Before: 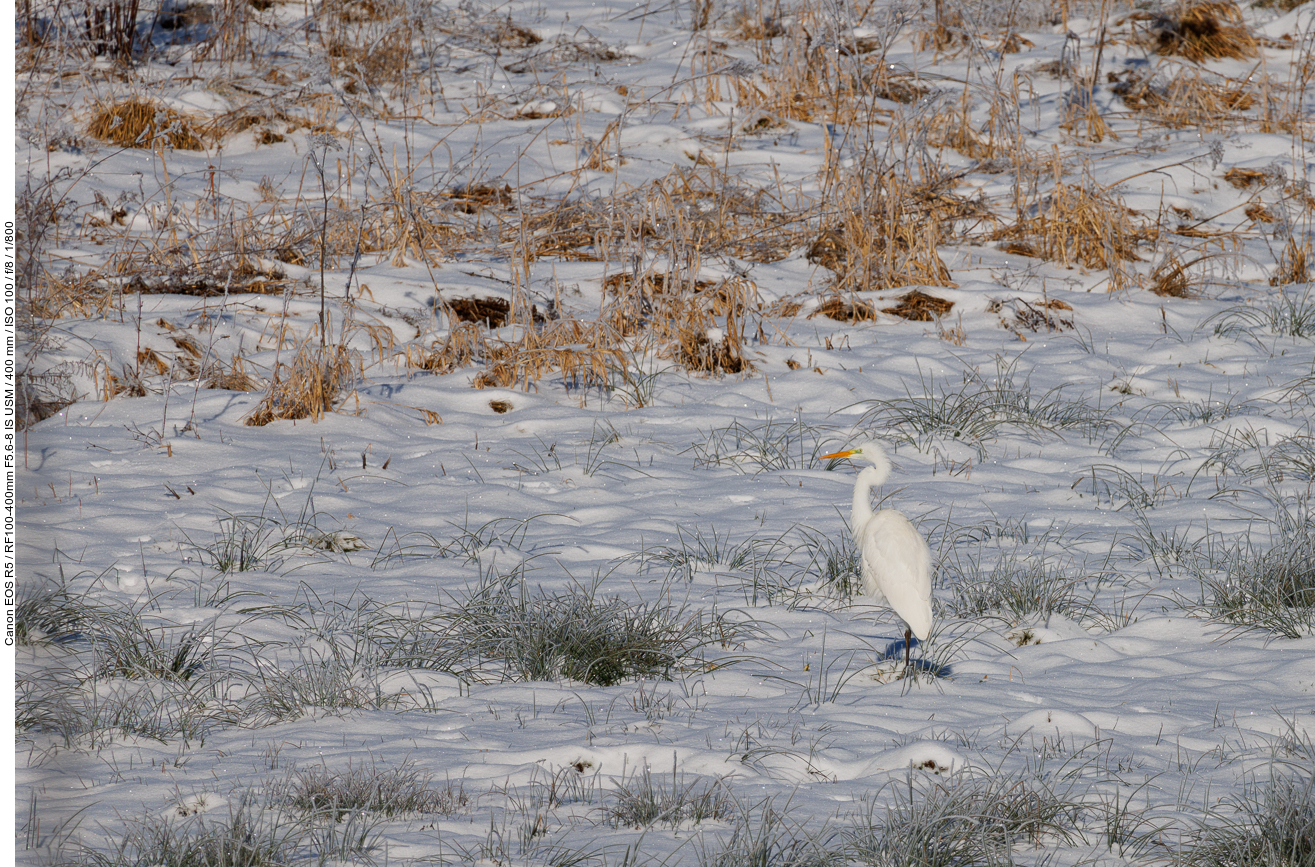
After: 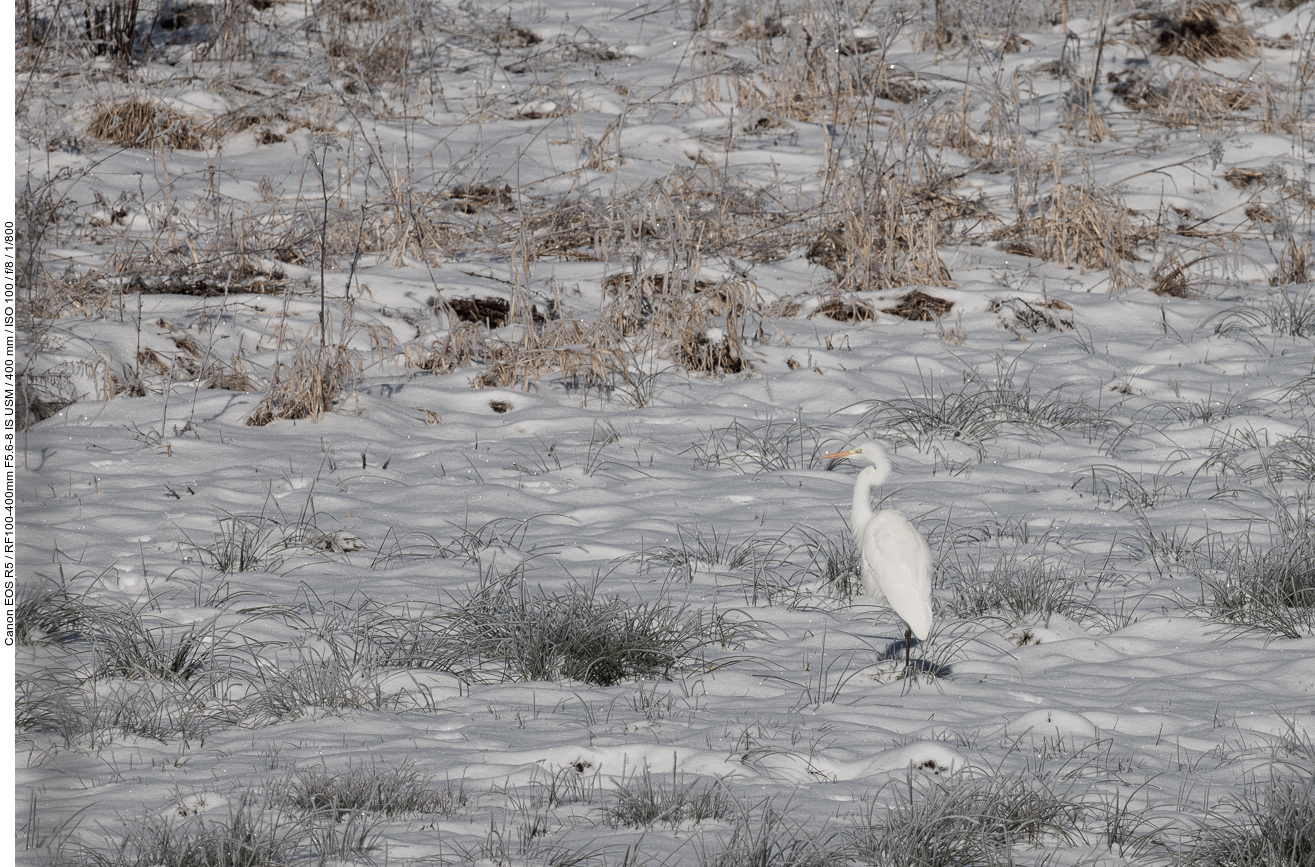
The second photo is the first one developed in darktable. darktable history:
color balance: input saturation 80.07%
color zones: curves: ch0 [(0, 0.6) (0.129, 0.585) (0.193, 0.596) (0.429, 0.5) (0.571, 0.5) (0.714, 0.5) (0.857, 0.5) (1, 0.6)]; ch1 [(0, 0.453) (0.112, 0.245) (0.213, 0.252) (0.429, 0.233) (0.571, 0.231) (0.683, 0.242) (0.857, 0.296) (1, 0.453)]
